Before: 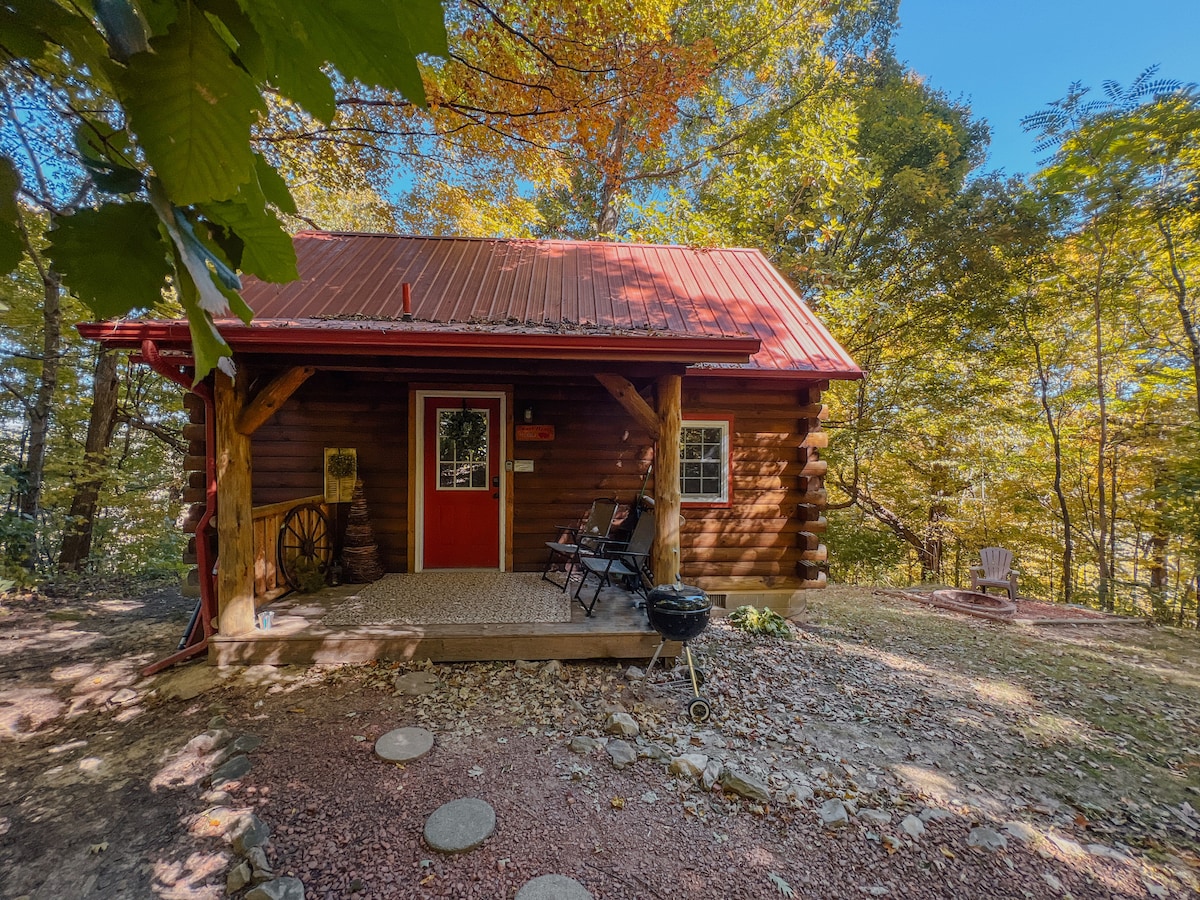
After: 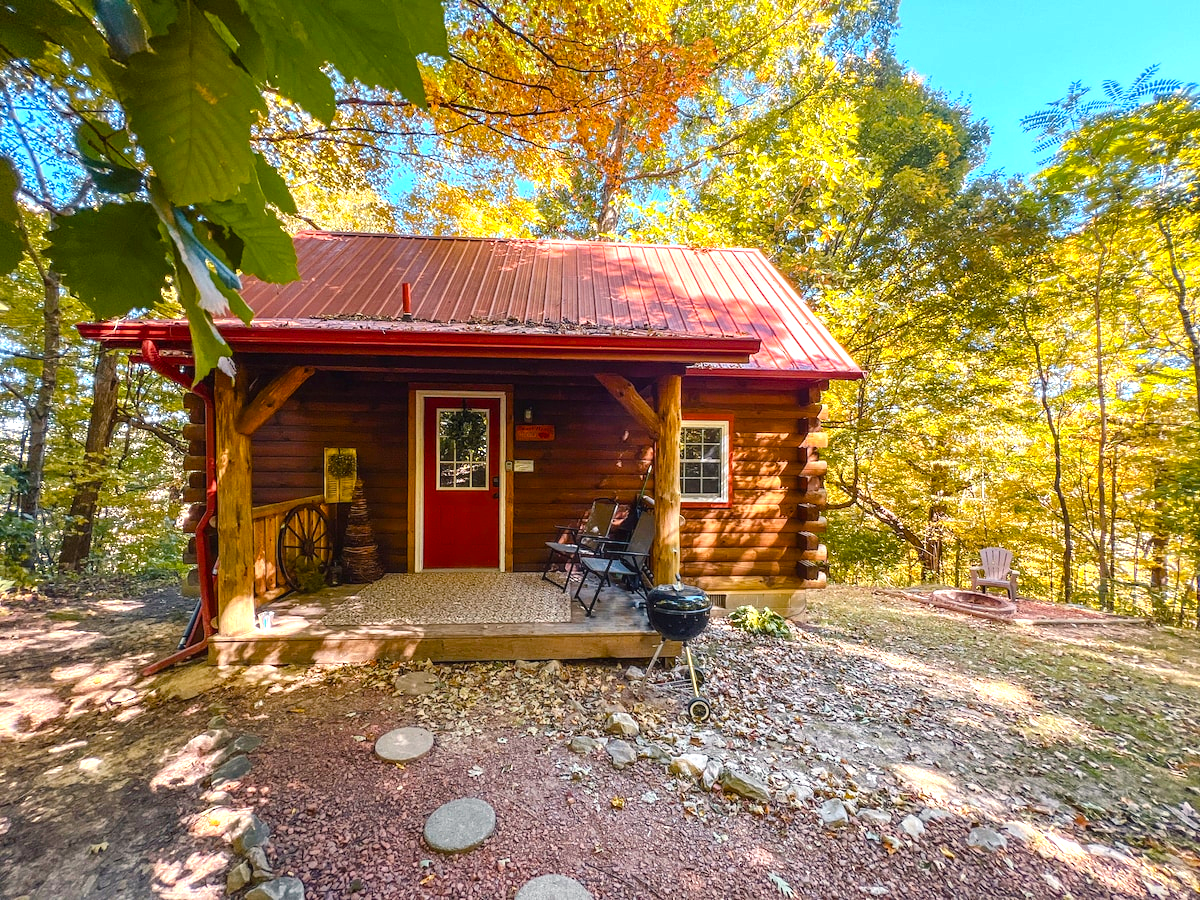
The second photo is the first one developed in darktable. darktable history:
exposure: black level correction -0.006, exposure 1 EV, compensate highlight preservation false
color balance rgb: highlights gain › chroma 1.061%, highlights gain › hue 60.25°, global offset › luminance -0.877%, perceptual saturation grading › global saturation 20.785%, perceptual saturation grading › highlights -19.772%, perceptual saturation grading › shadows 29.402%, global vibrance 25.005%, contrast 9.488%
